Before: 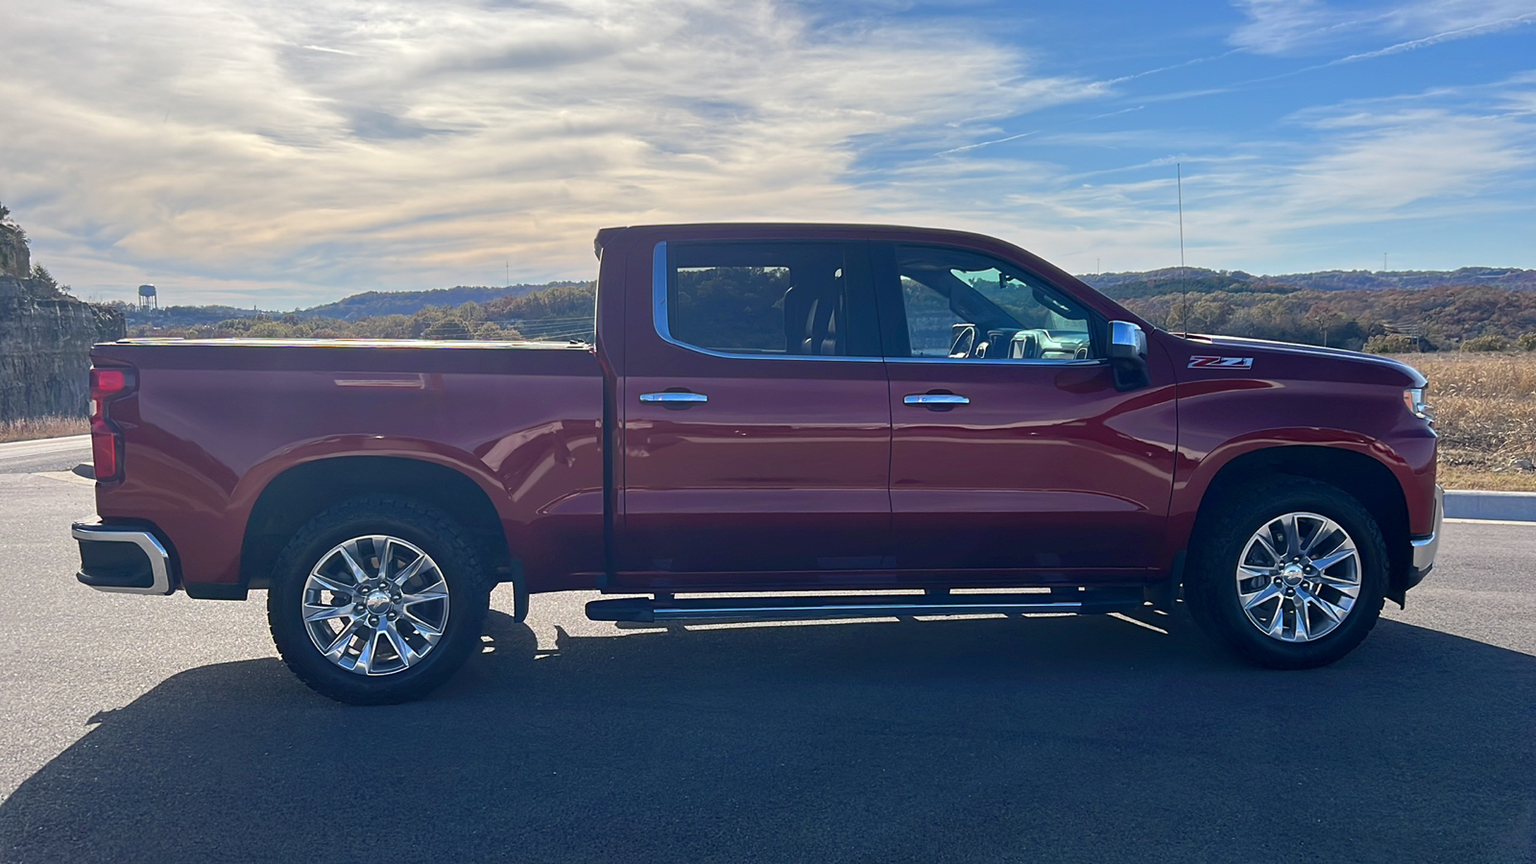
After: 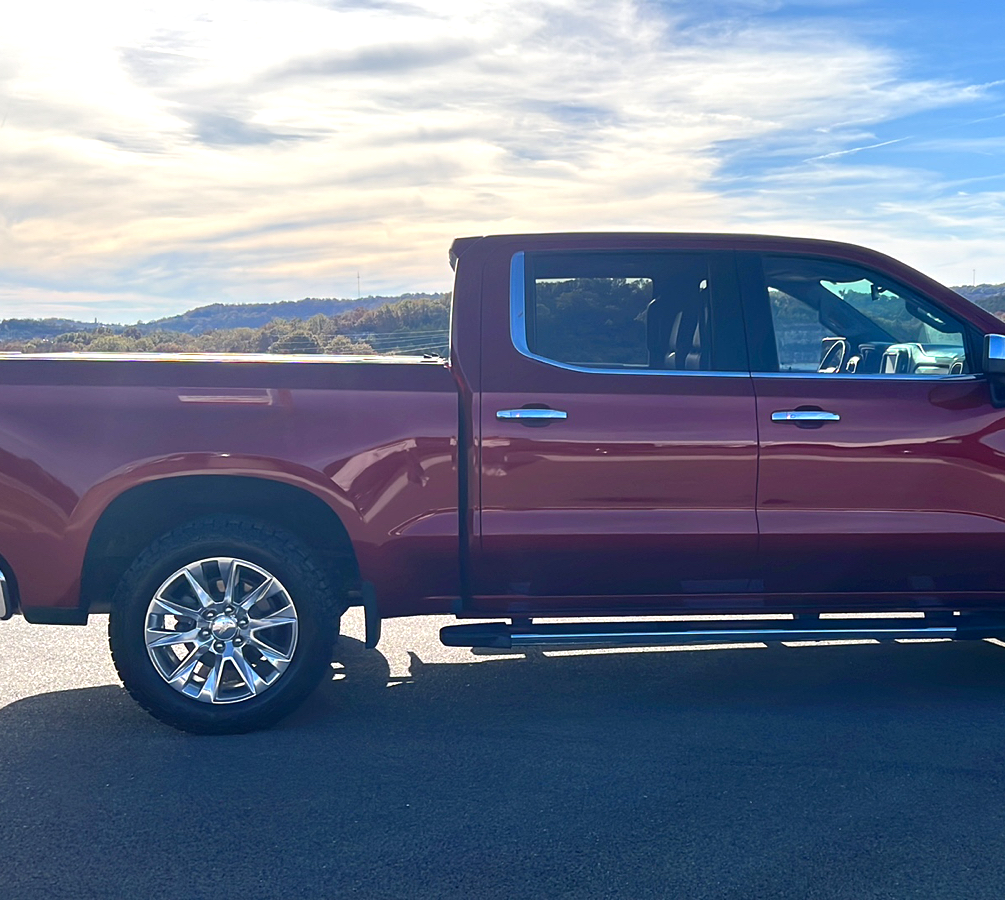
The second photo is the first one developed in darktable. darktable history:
levels: levels [0, 0.43, 0.859]
crop: left 10.644%, right 26.528%
